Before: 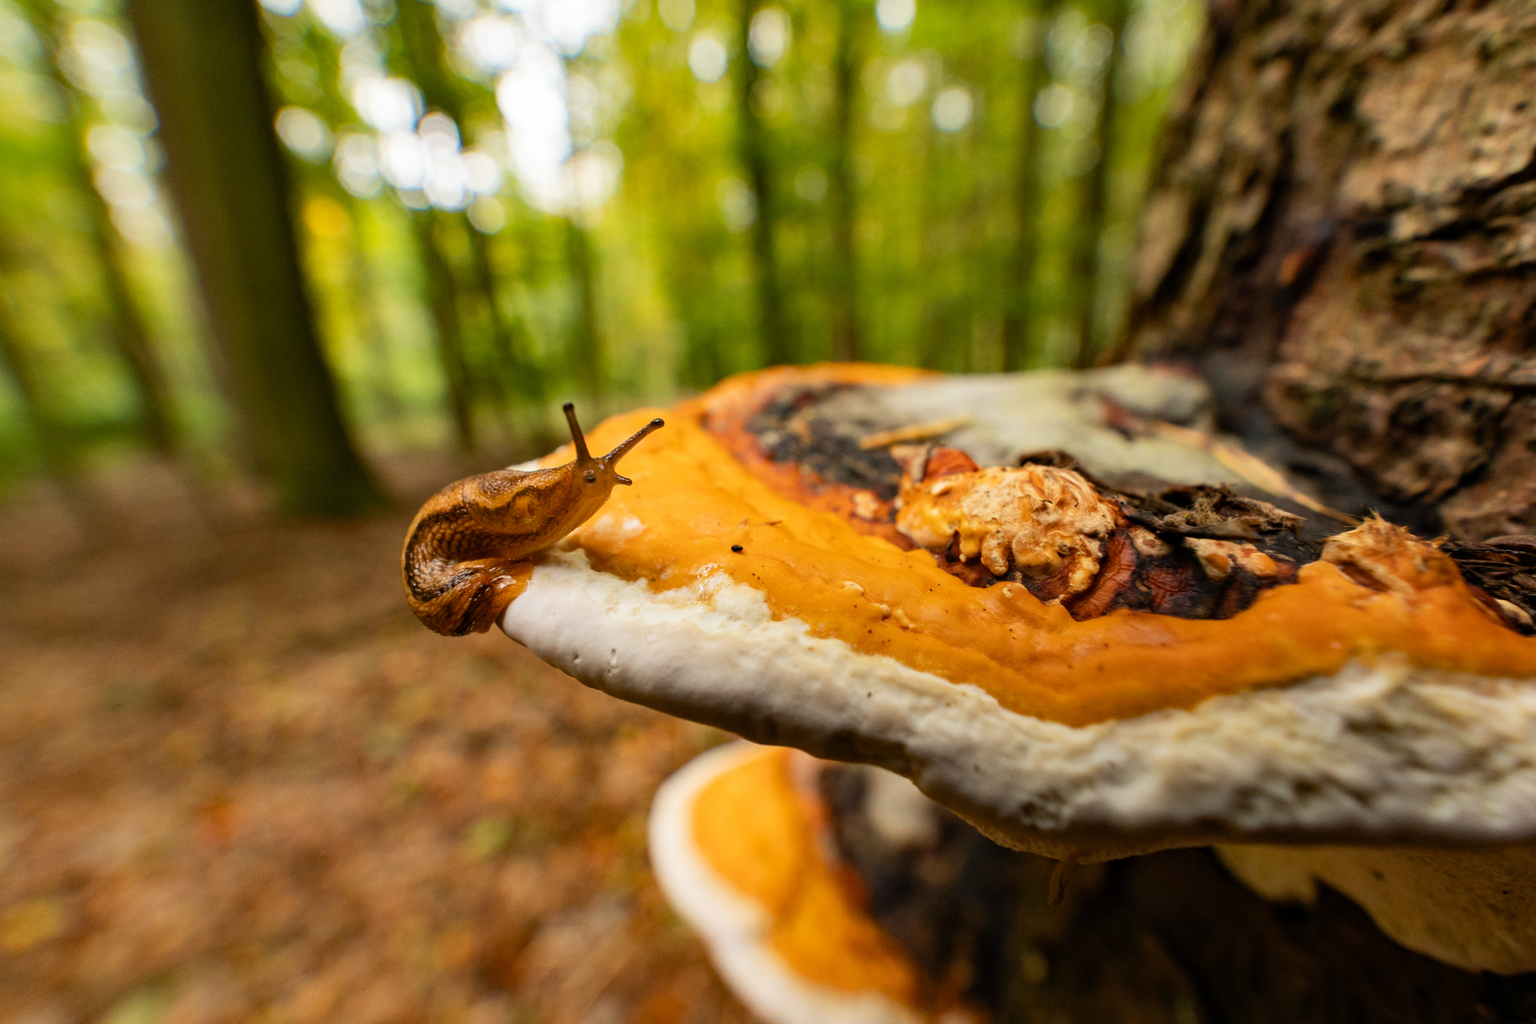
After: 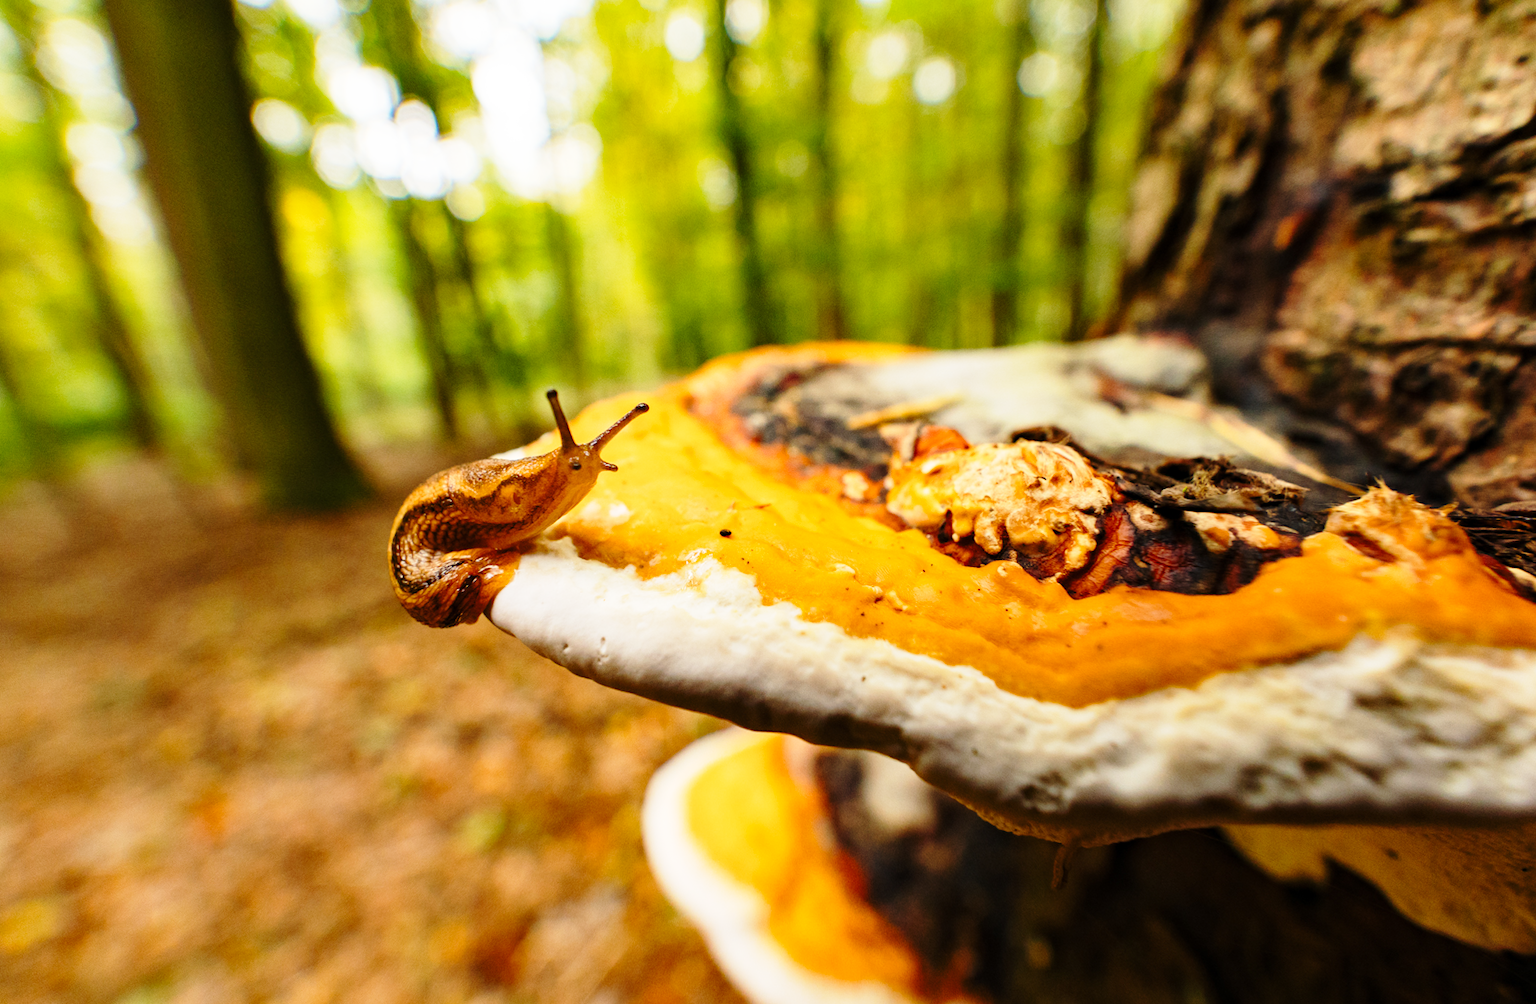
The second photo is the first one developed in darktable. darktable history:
rotate and perspective: rotation -1.32°, lens shift (horizontal) -0.031, crop left 0.015, crop right 0.985, crop top 0.047, crop bottom 0.982
base curve: curves: ch0 [(0, 0) (0.028, 0.03) (0.121, 0.232) (0.46, 0.748) (0.859, 0.968) (1, 1)], preserve colors none
